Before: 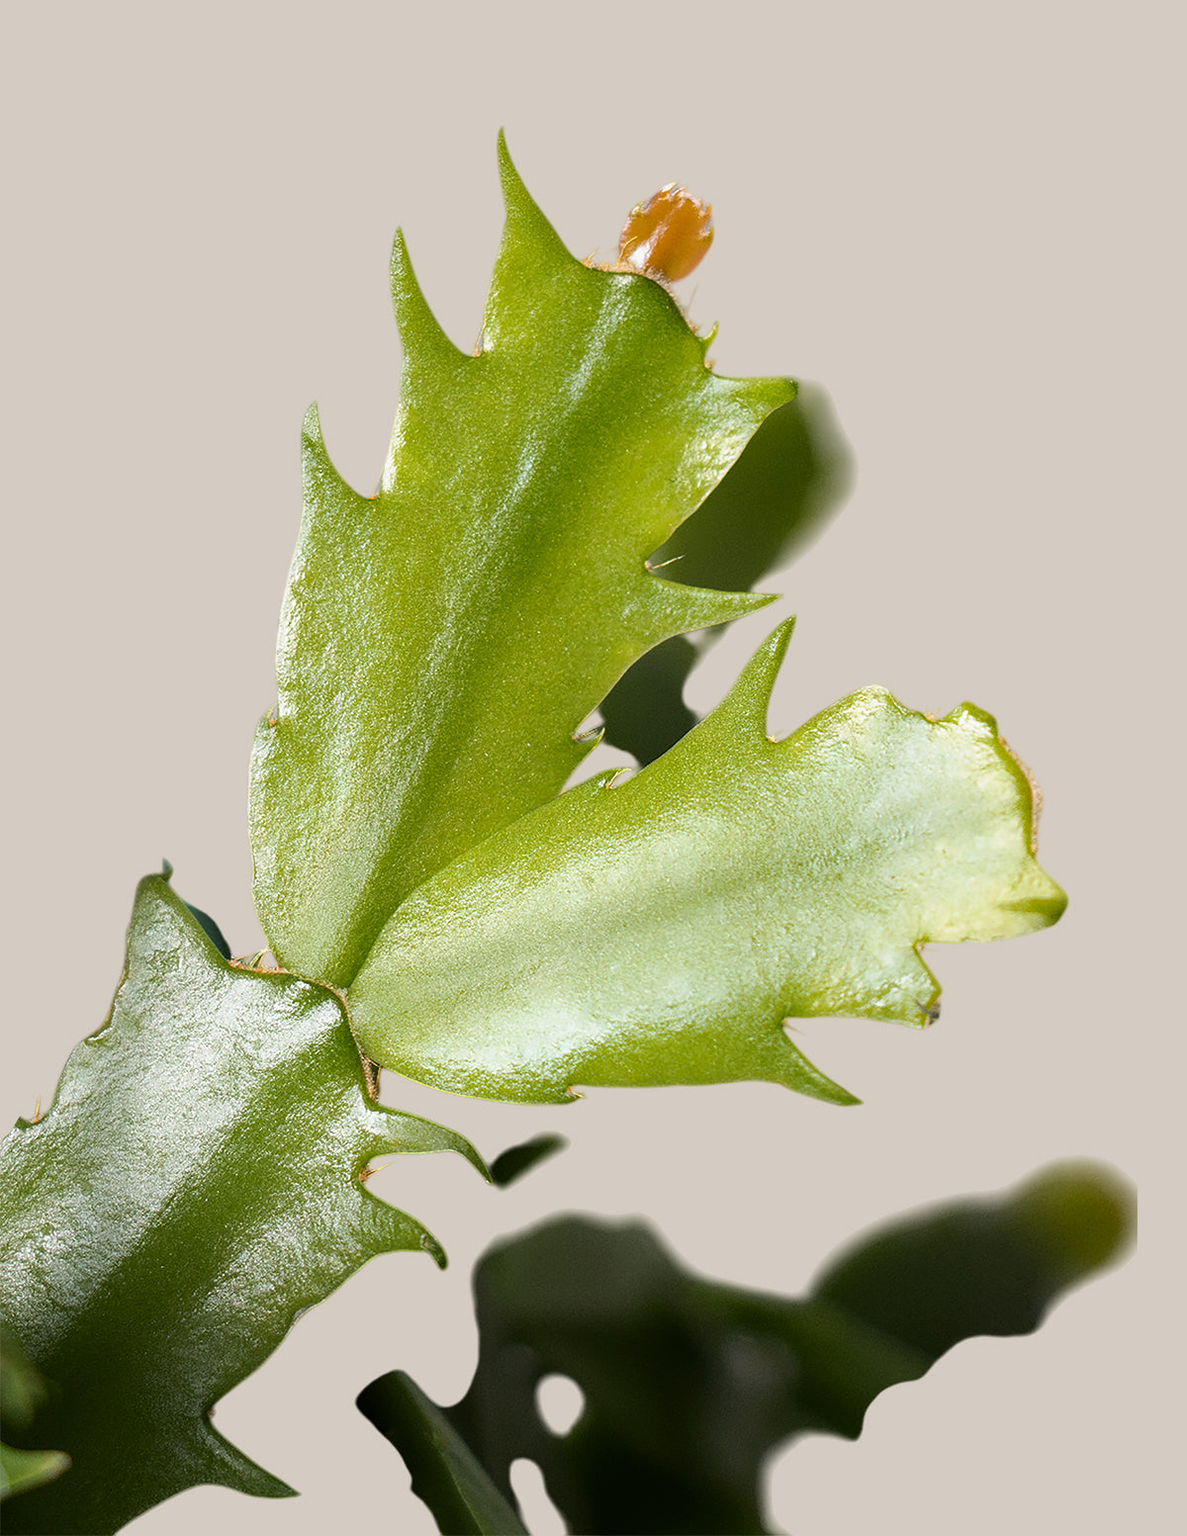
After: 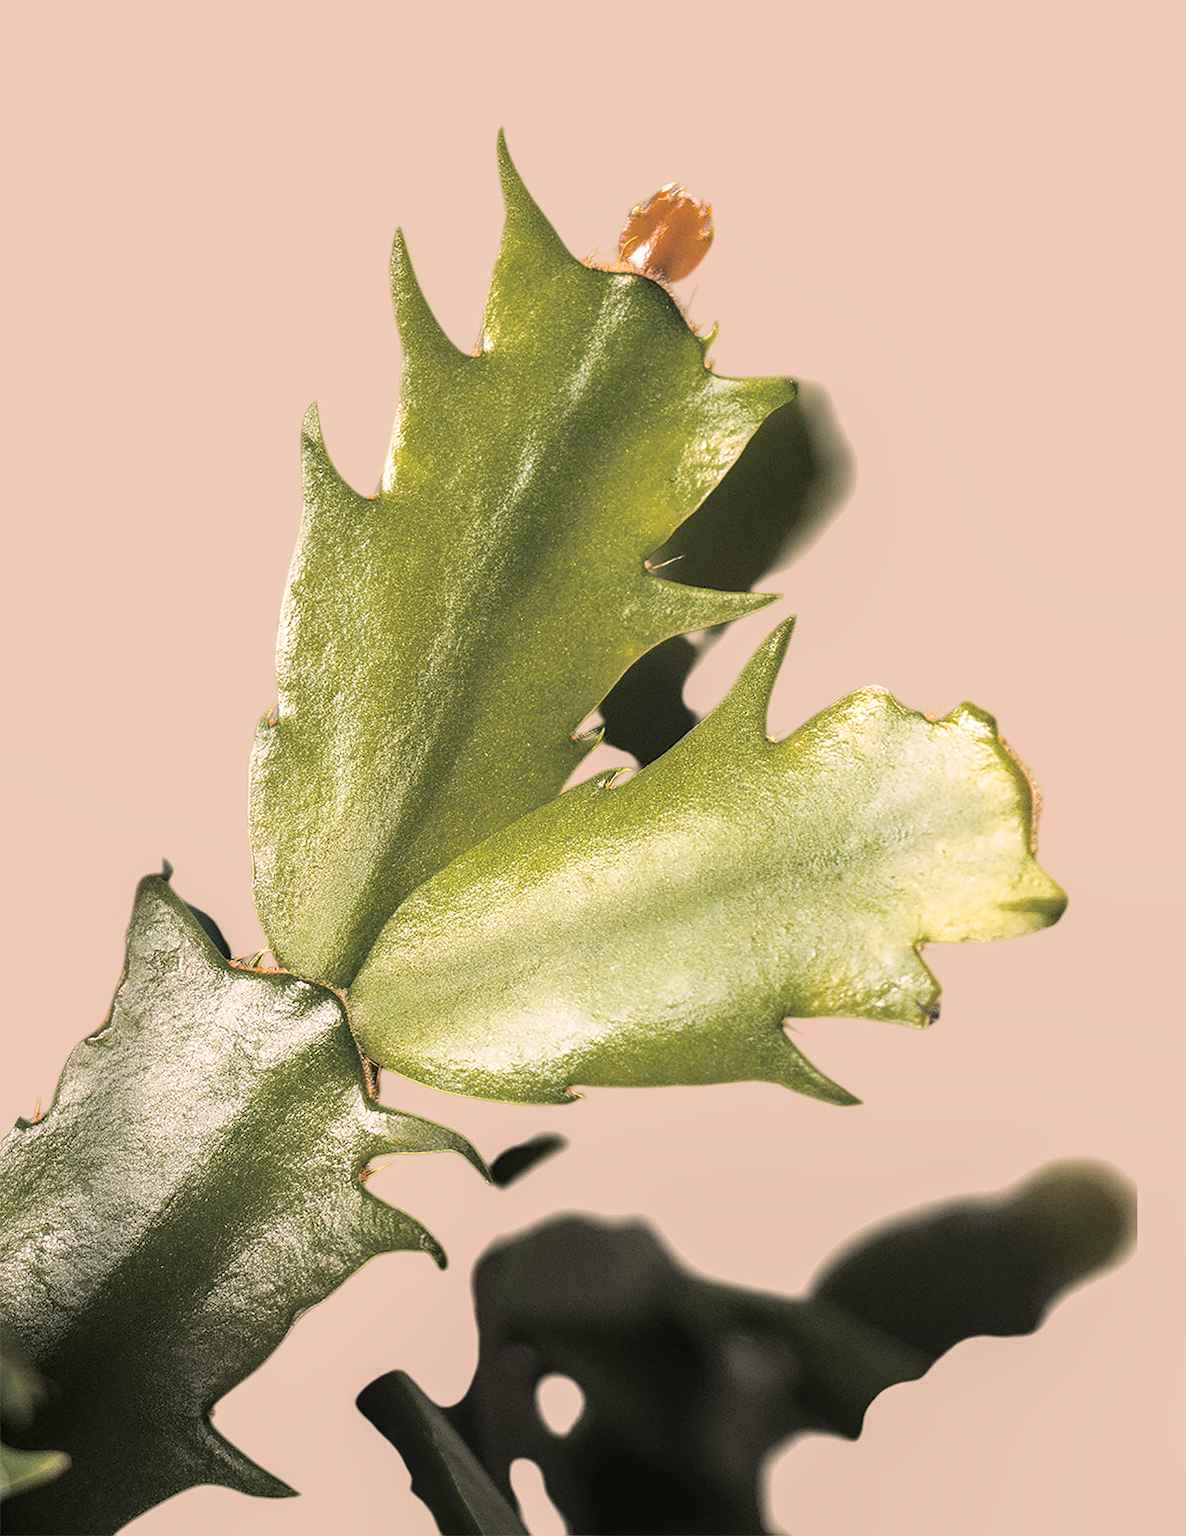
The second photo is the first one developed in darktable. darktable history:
split-toning: shadows › hue 36°, shadows › saturation 0.05, highlights › hue 10.8°, highlights › saturation 0.15, compress 40%
white balance: red 1.127, blue 0.943
local contrast: on, module defaults
